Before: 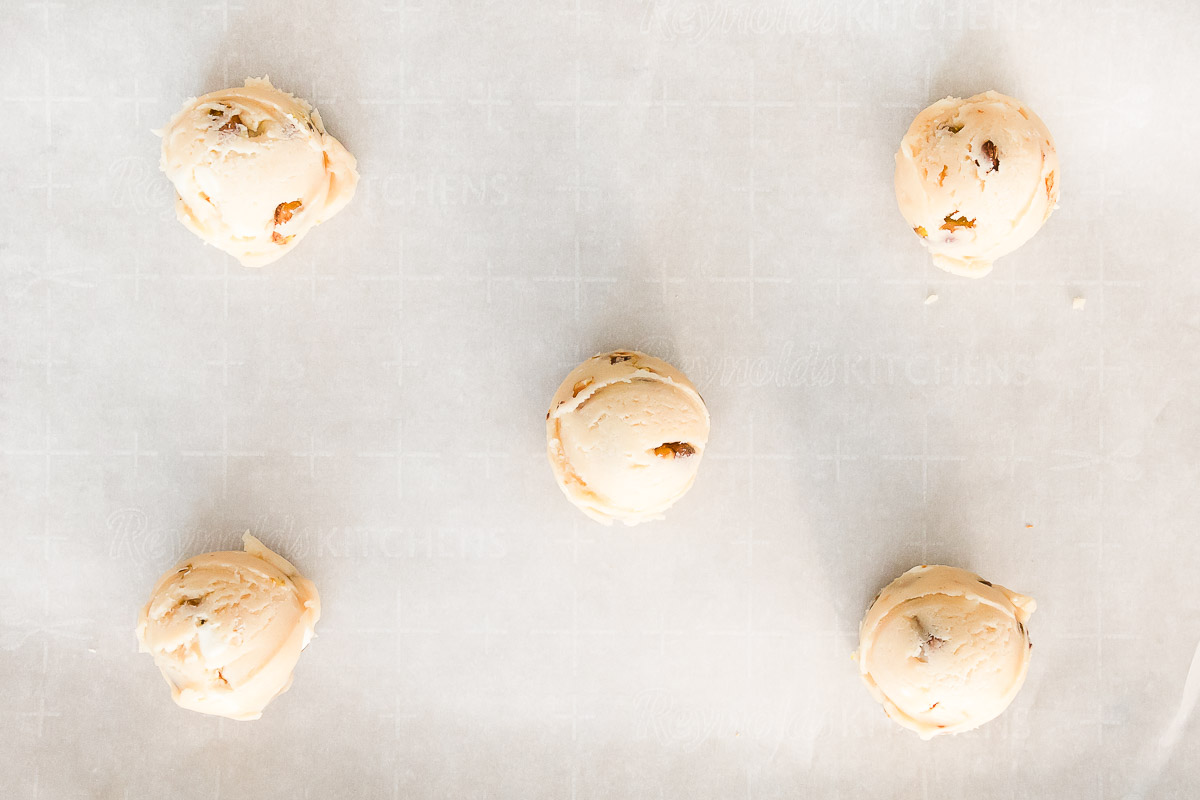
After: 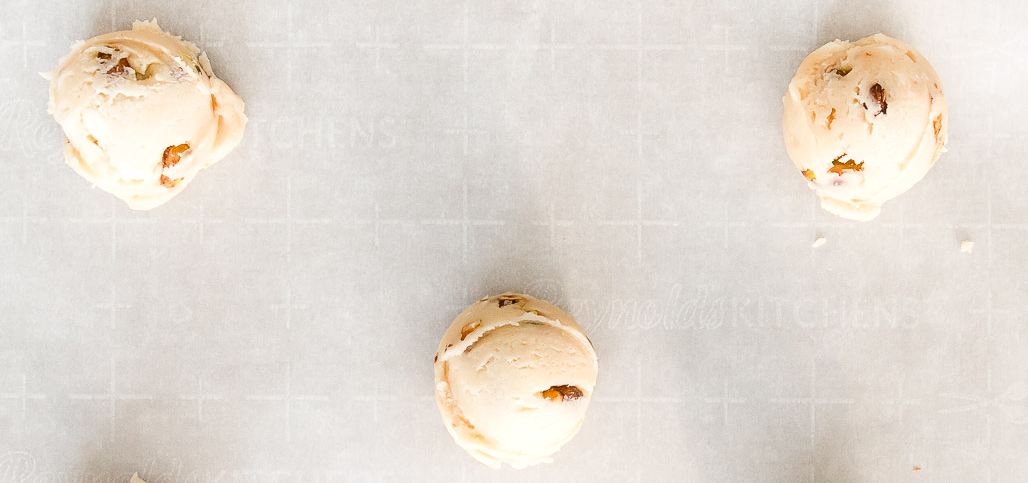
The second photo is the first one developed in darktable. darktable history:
crop and rotate: left 9.345%, top 7.22%, right 4.982%, bottom 32.331%
local contrast: on, module defaults
